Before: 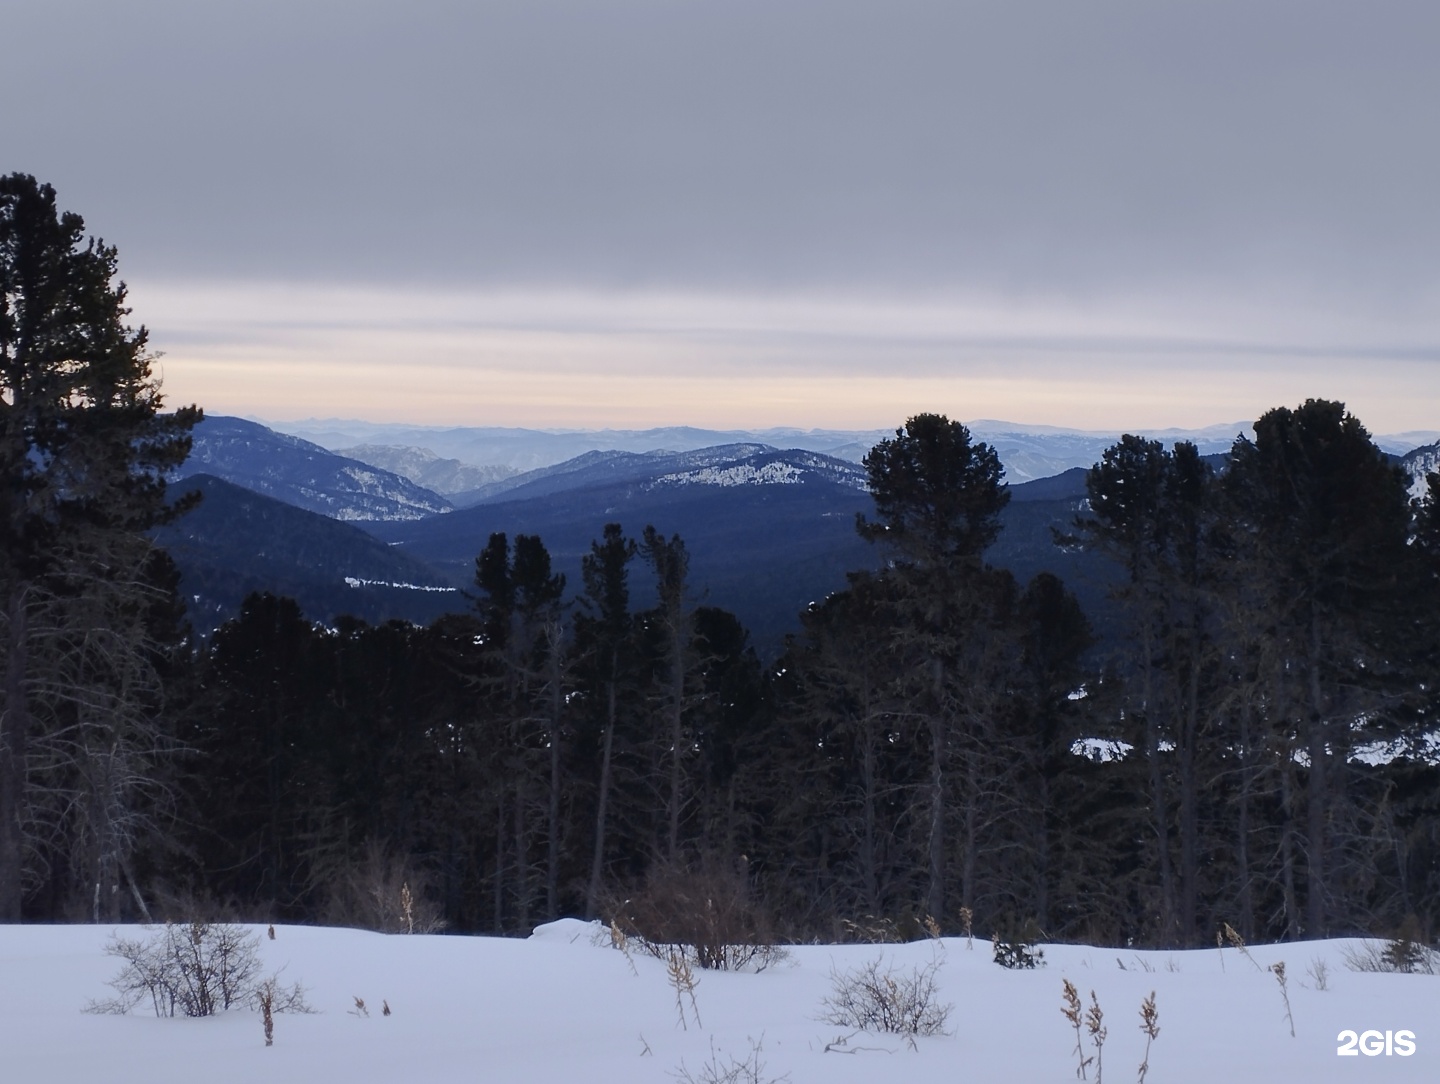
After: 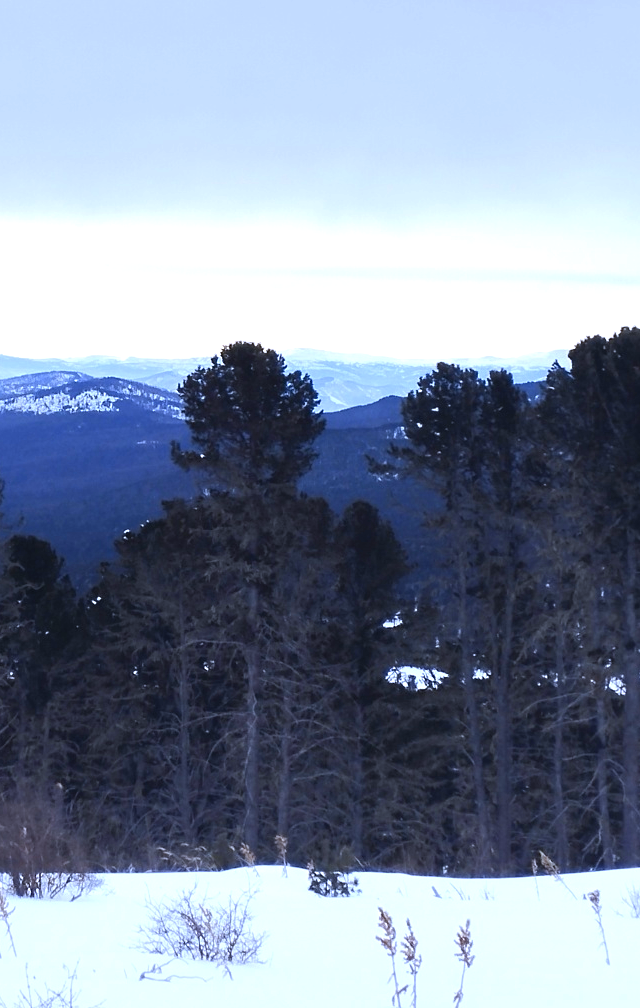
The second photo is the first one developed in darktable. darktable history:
exposure: exposure 0.559 EV, compensate highlight preservation false
crop: left 47.628%, top 6.643%, right 7.874%
white balance: red 0.948, green 1.02, blue 1.176
levels: levels [0, 0.43, 0.859]
